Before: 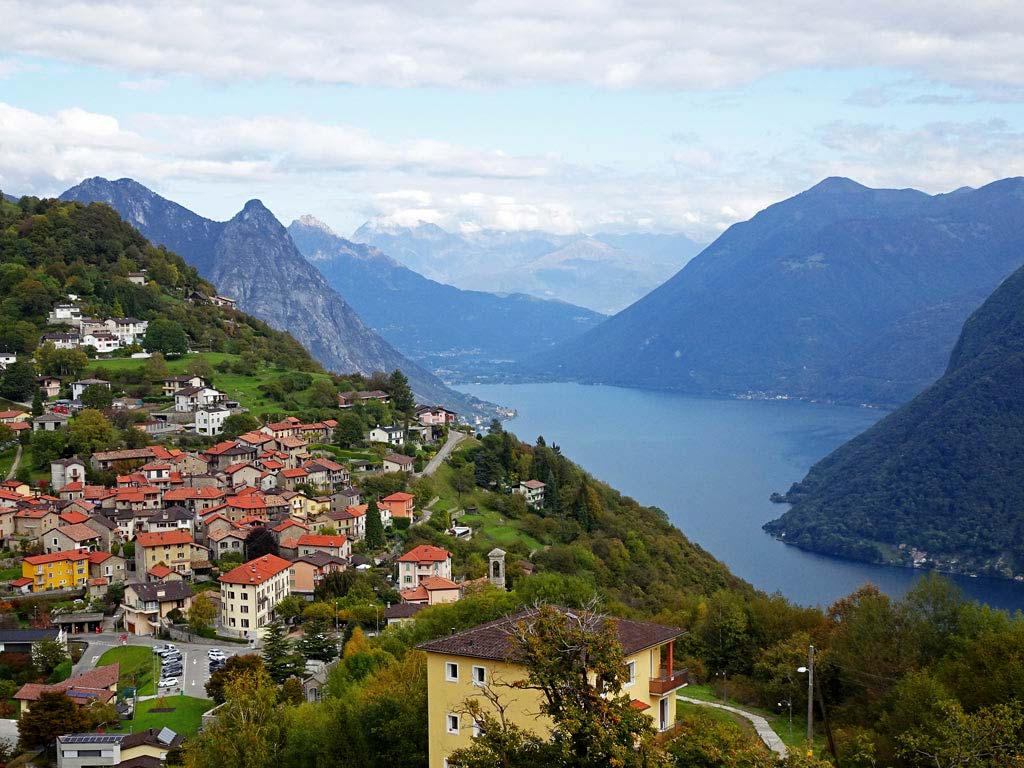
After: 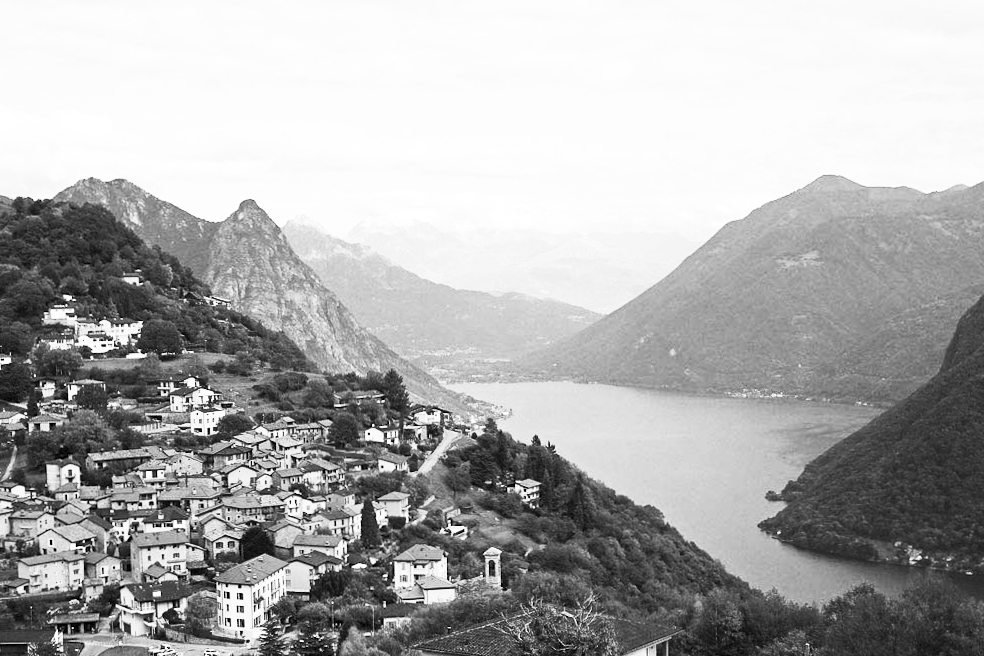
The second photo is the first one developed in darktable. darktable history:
crop and rotate: angle 0.2°, left 0.275%, right 3.127%, bottom 14.18%
contrast brightness saturation: contrast 0.53, brightness 0.47, saturation -1
